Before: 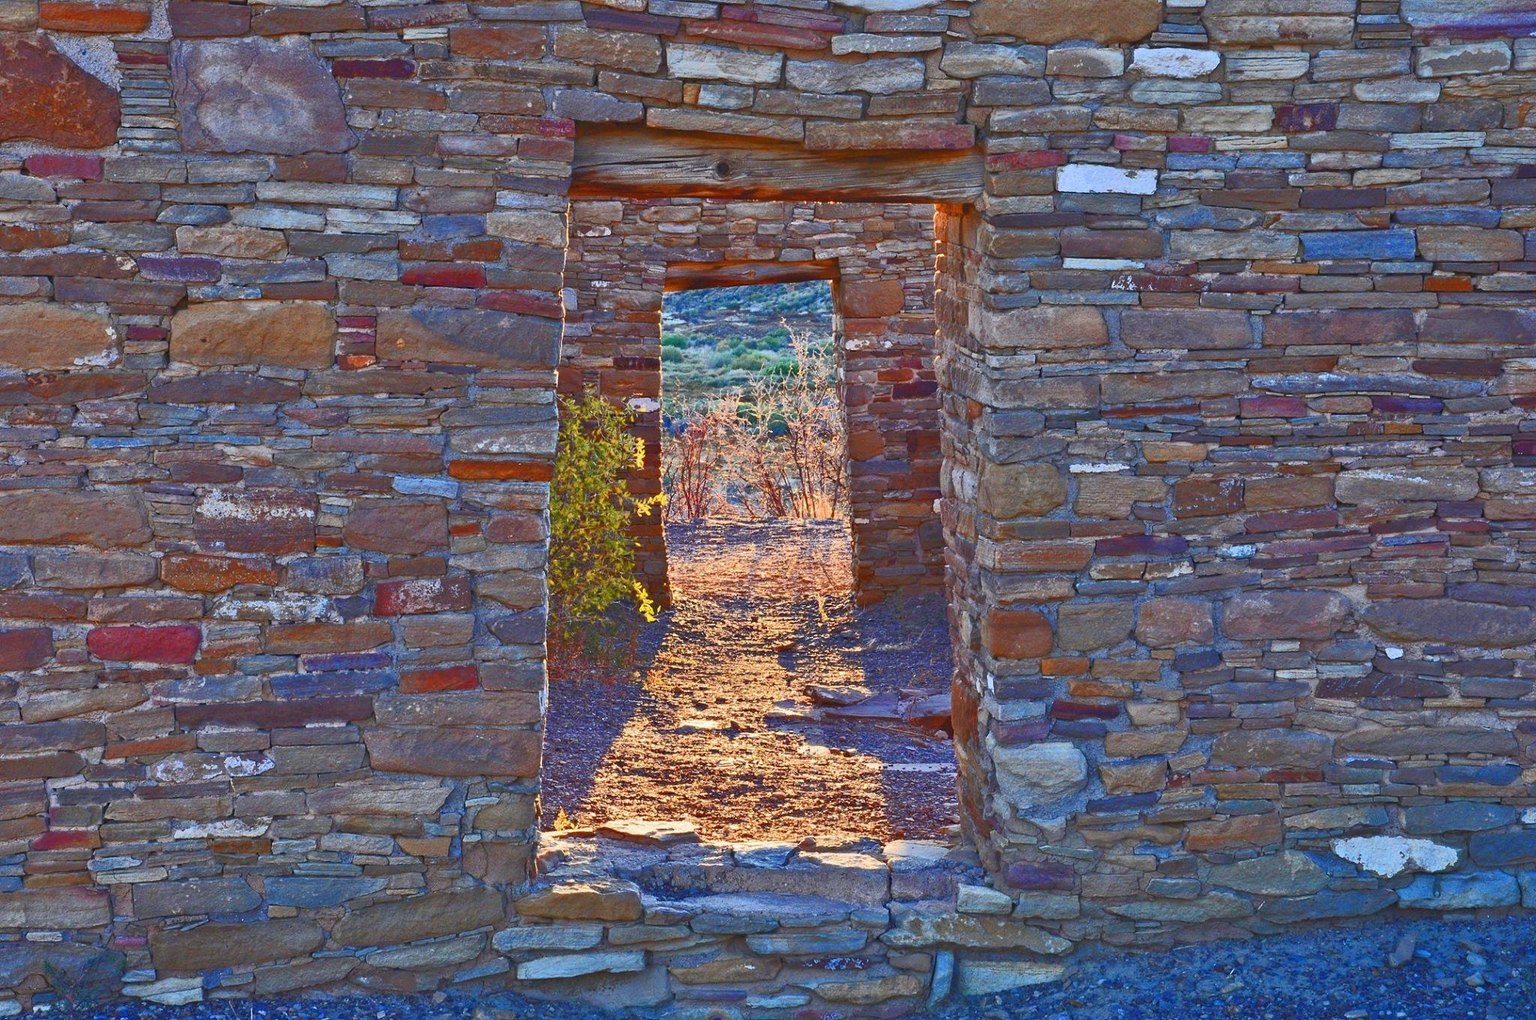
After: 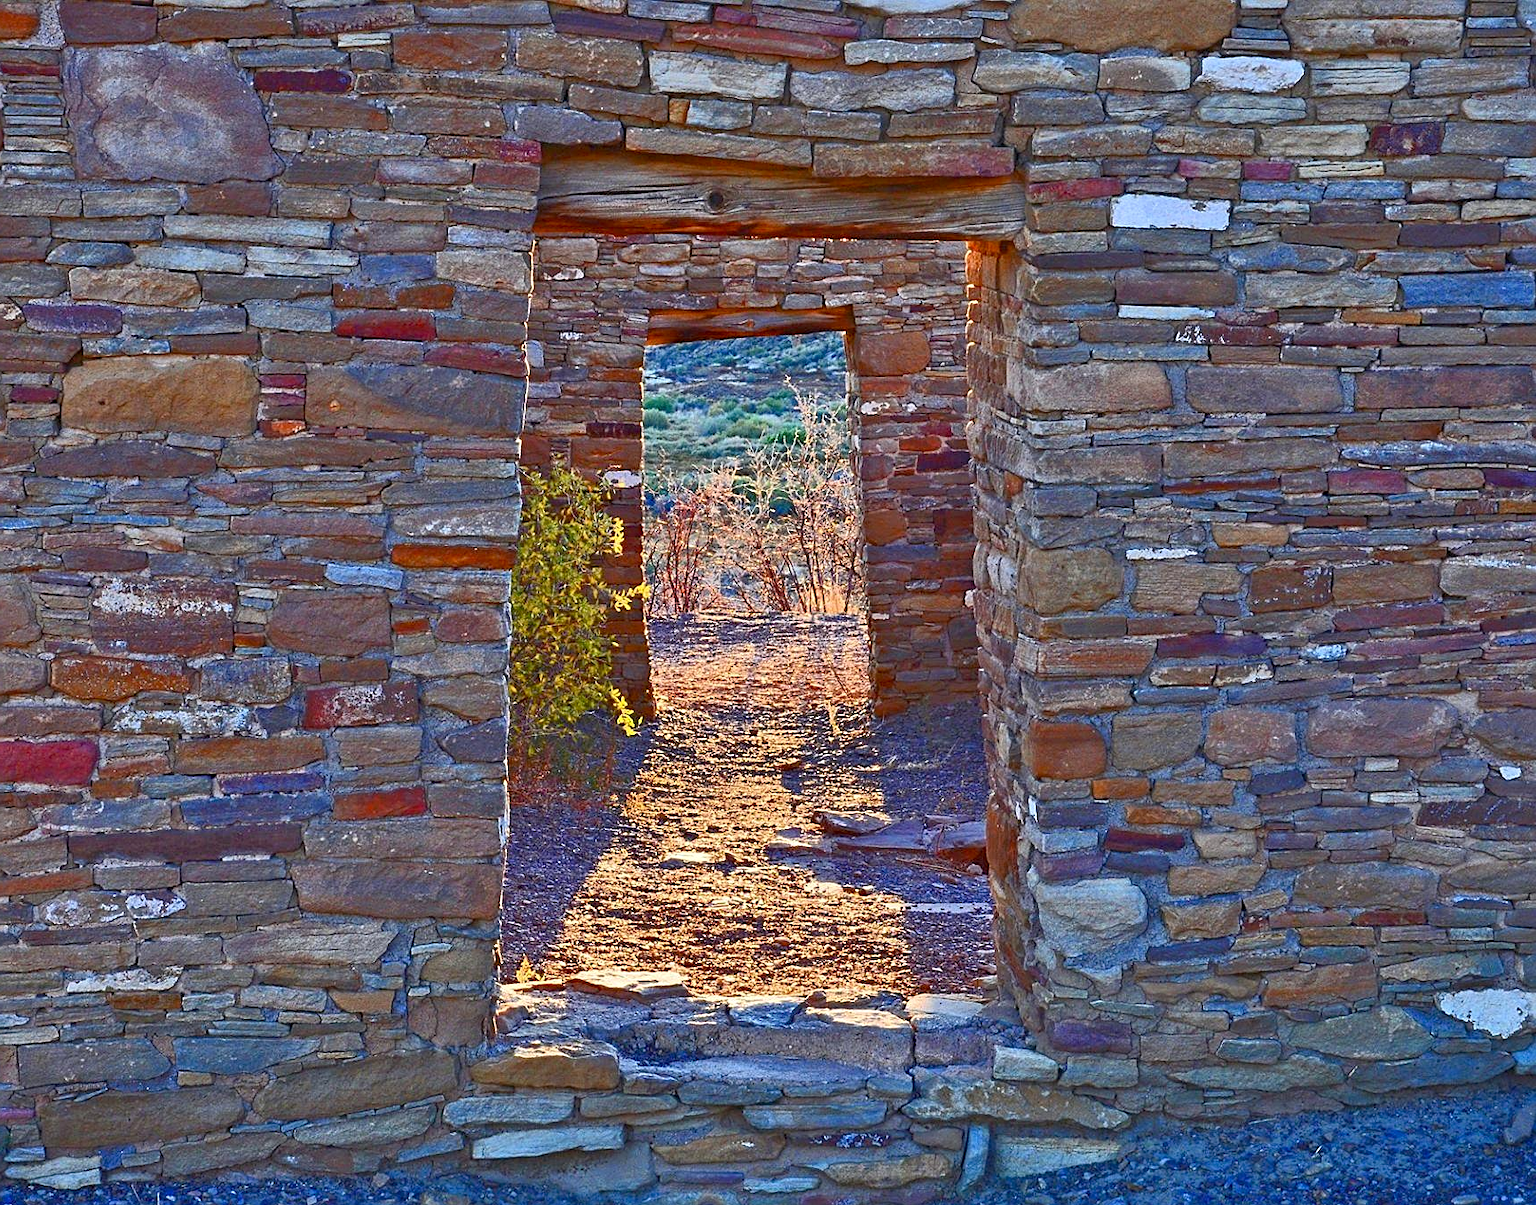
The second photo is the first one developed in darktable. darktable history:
exposure: black level correction 0.008, exposure 0.094 EV, compensate exposure bias true, compensate highlight preservation false
sharpen: on, module defaults
crop: left 7.675%, right 7.801%
